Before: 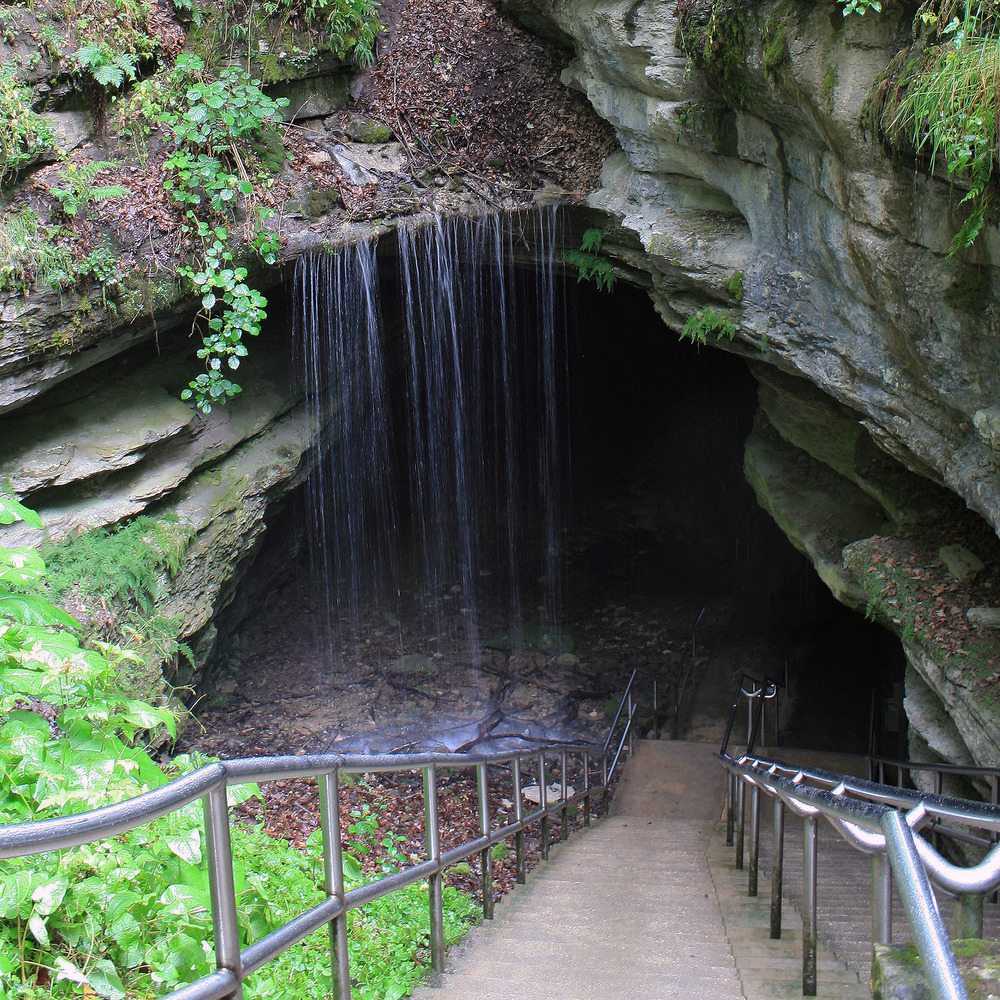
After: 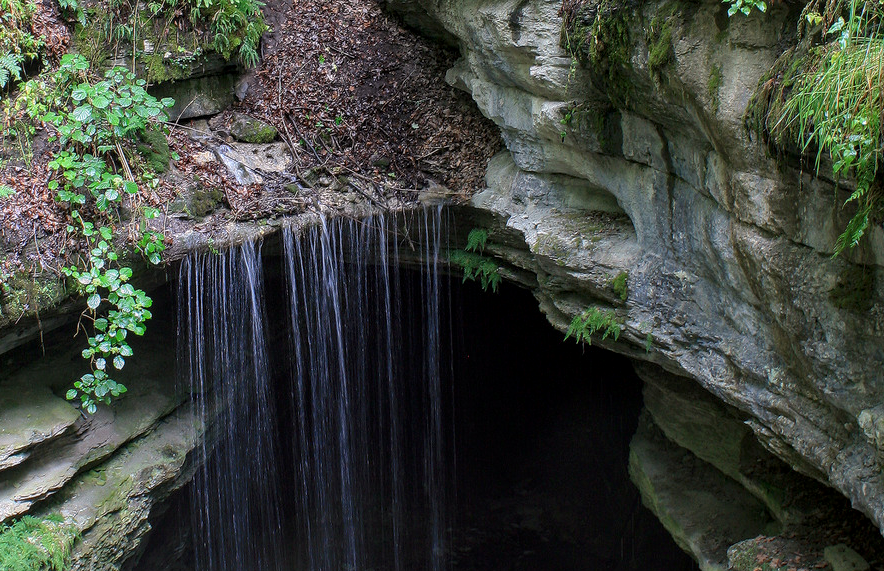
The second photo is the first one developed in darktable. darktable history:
crop and rotate: left 11.511%, bottom 42.871%
local contrast: on, module defaults
contrast brightness saturation: contrast 0.03, brightness -0.042
